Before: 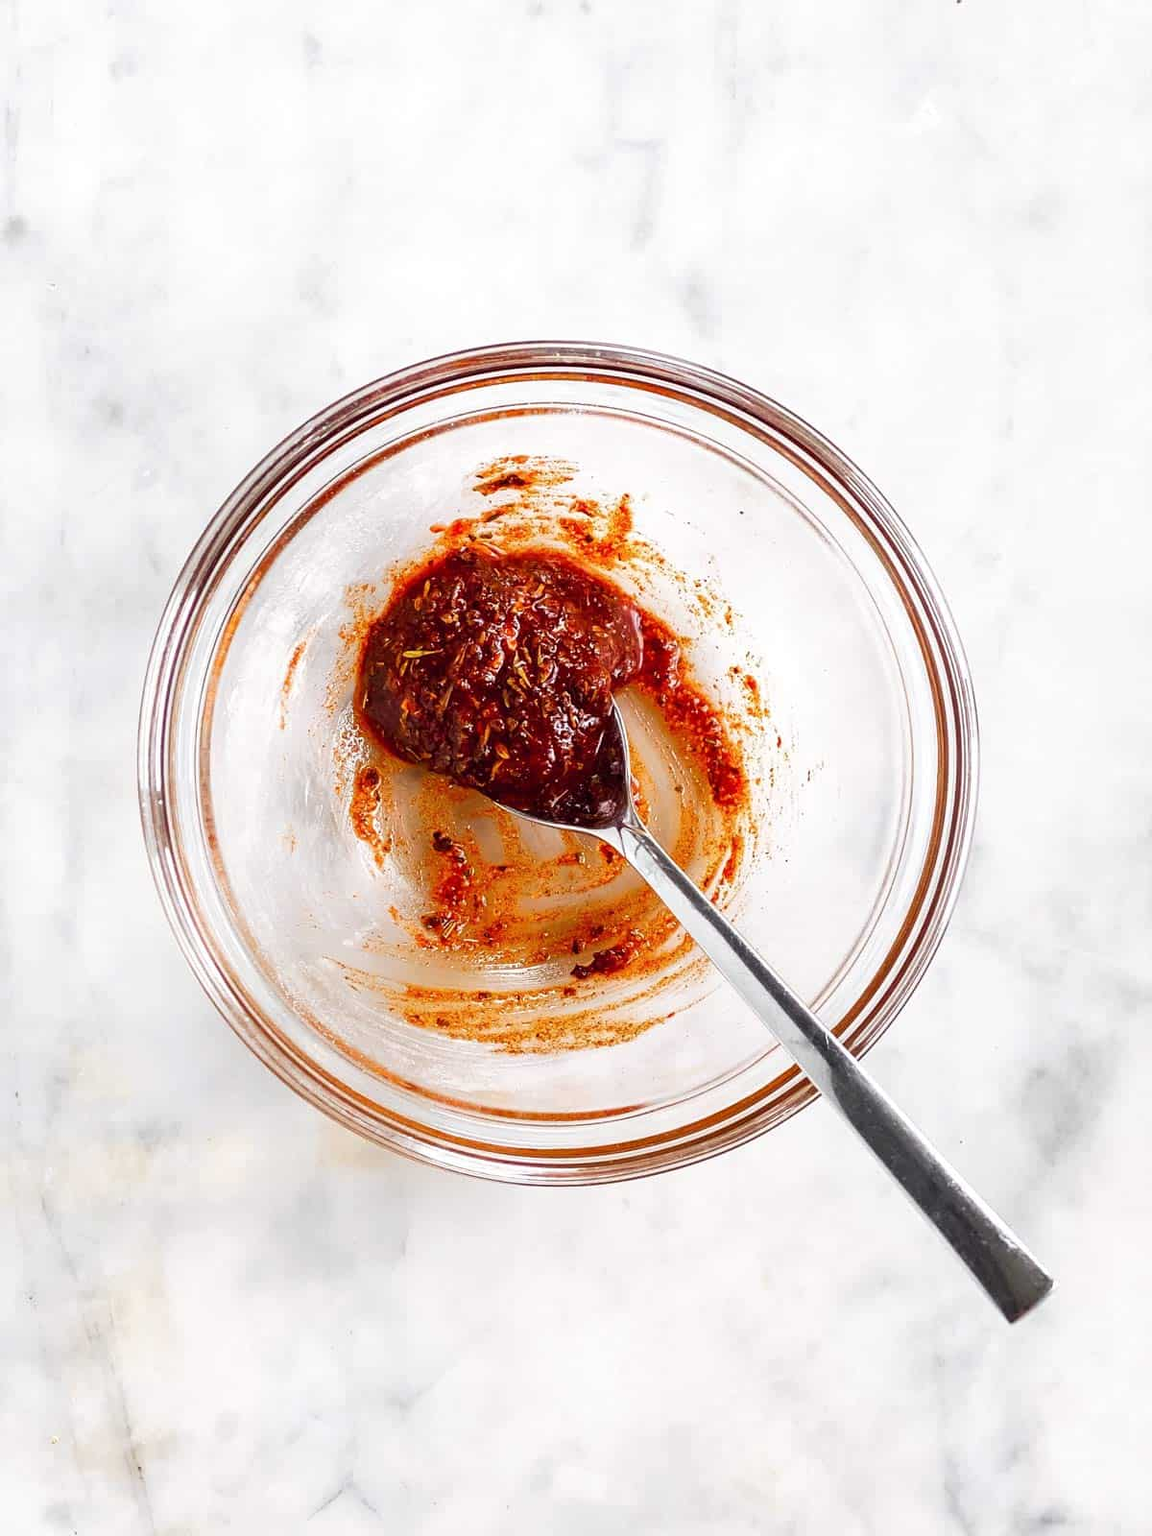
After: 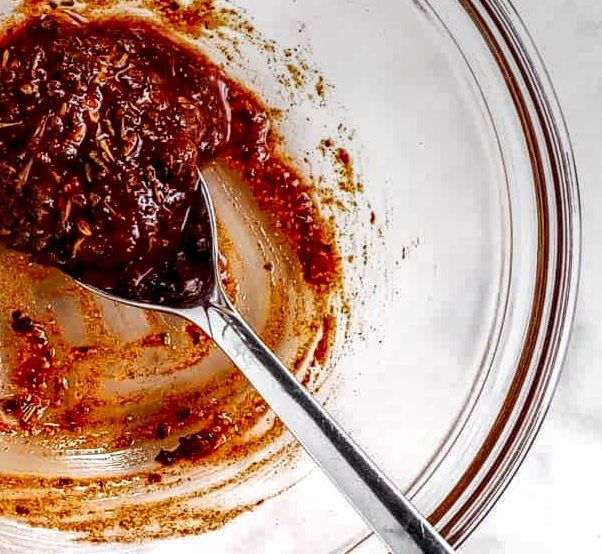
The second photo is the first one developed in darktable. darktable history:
local contrast: highlights 19%, detail 186%
exposure: black level correction 0.001, compensate highlight preservation false
crop: left 36.607%, top 34.735%, right 13.146%, bottom 30.611%
graduated density: on, module defaults
